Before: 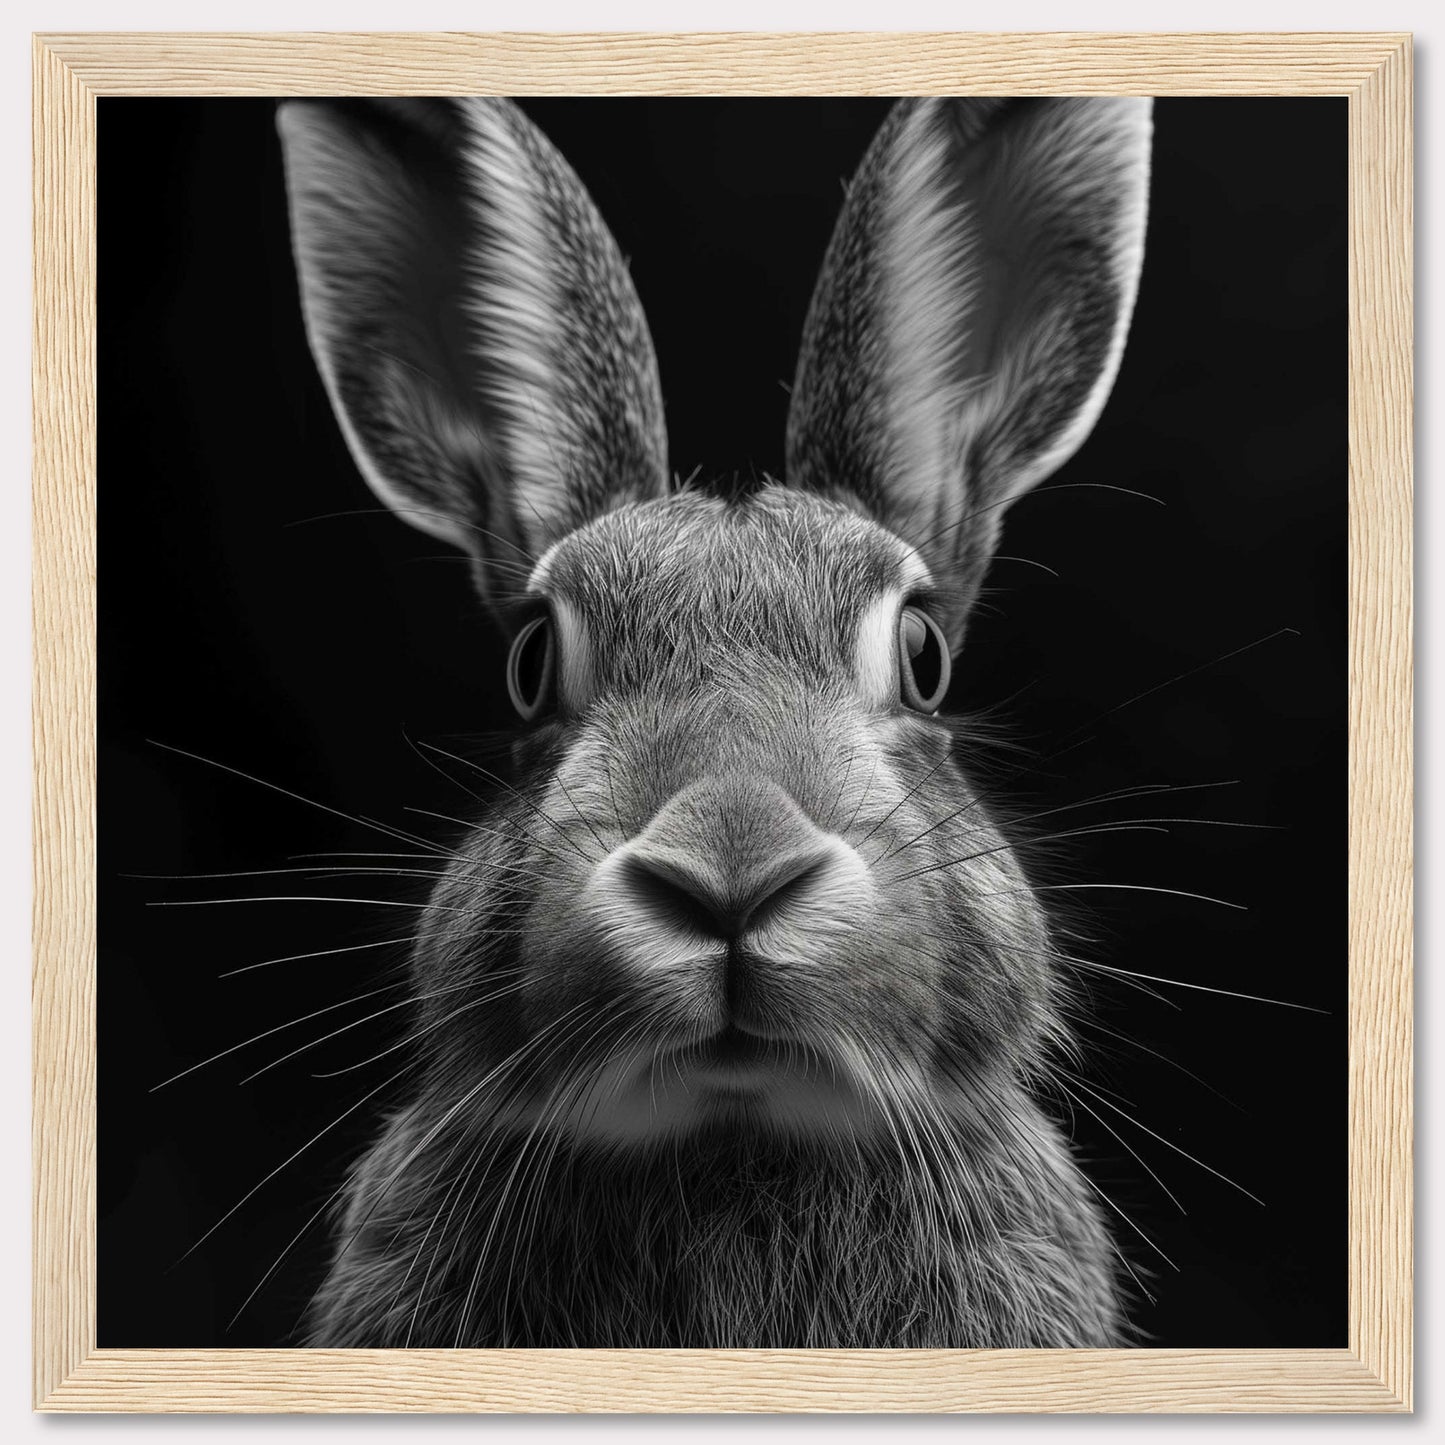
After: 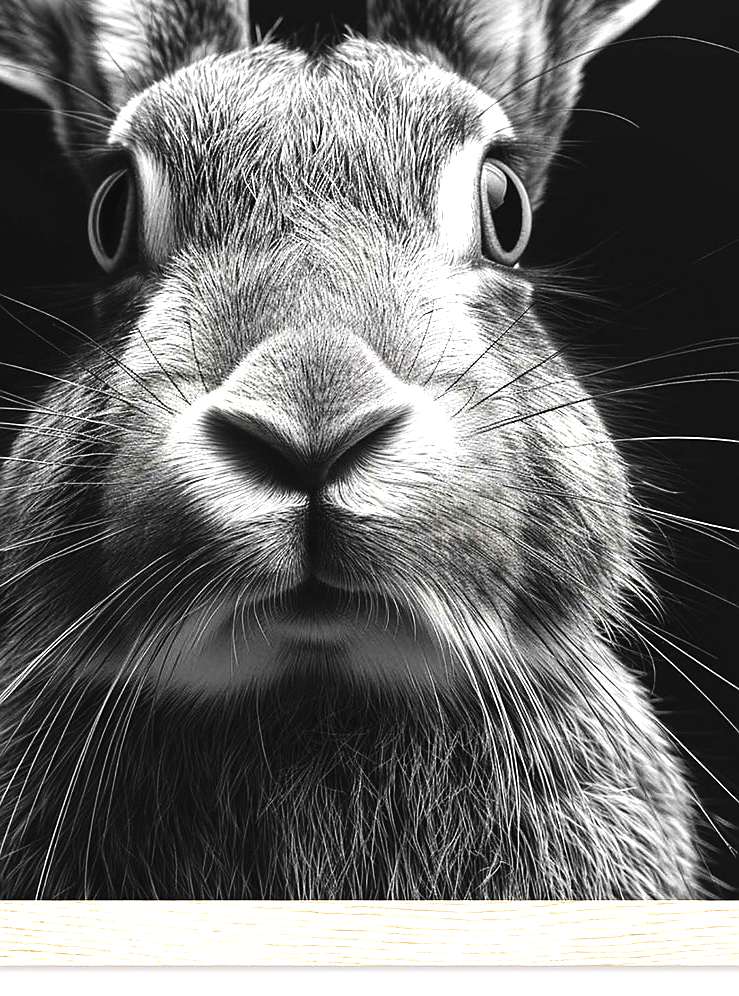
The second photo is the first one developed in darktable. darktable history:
crop and rotate: left 29.026%, top 31.059%, right 19.806%
sharpen: radius 1.536, amount 0.375, threshold 1.575
exposure: black level correction -0.005, exposure 0.625 EV, compensate exposure bias true, compensate highlight preservation false
contrast equalizer: y [[0.526, 0.53, 0.532, 0.532, 0.53, 0.525], [0.5 ×6], [0.5 ×6], [0 ×6], [0 ×6]], mix 0.308
tone equalizer: -8 EV -0.742 EV, -7 EV -0.673 EV, -6 EV -0.619 EV, -5 EV -0.399 EV, -3 EV 0.393 EV, -2 EV 0.6 EV, -1 EV 0.694 EV, +0 EV 0.777 EV, edges refinement/feathering 500, mask exposure compensation -1.57 EV, preserve details no
